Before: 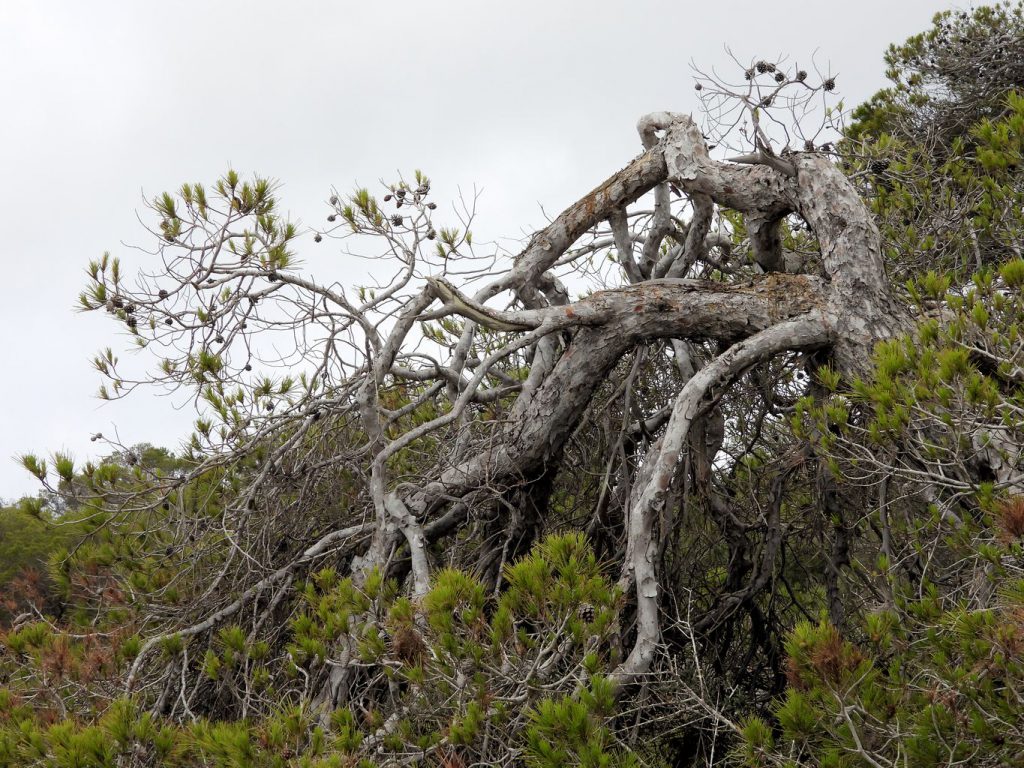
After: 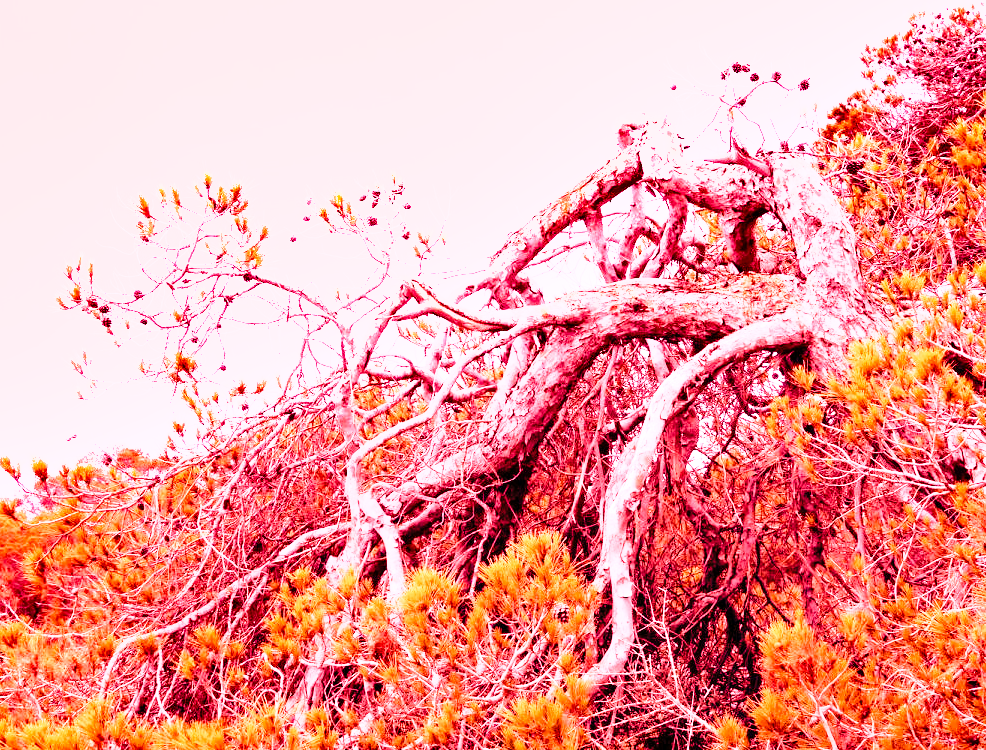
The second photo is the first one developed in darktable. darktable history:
crop and rotate: left 2.536%, right 1.107%, bottom 2.246%
white balance: red 4.26, blue 1.802
base curve: curves: ch0 [(0, 0) (0.028, 0.03) (0.121, 0.232) (0.46, 0.748) (0.859, 0.968) (1, 1)], preserve colors none
shadows and highlights: soften with gaussian
